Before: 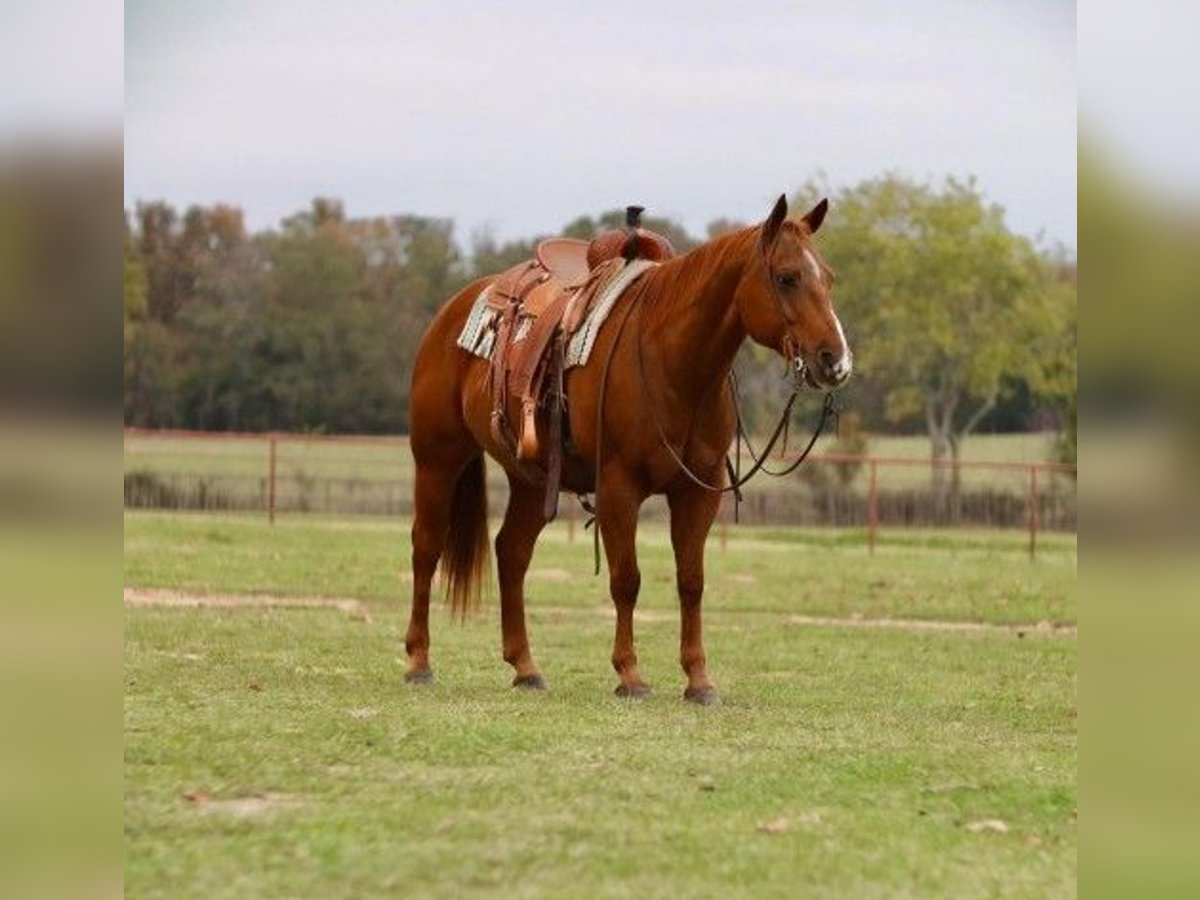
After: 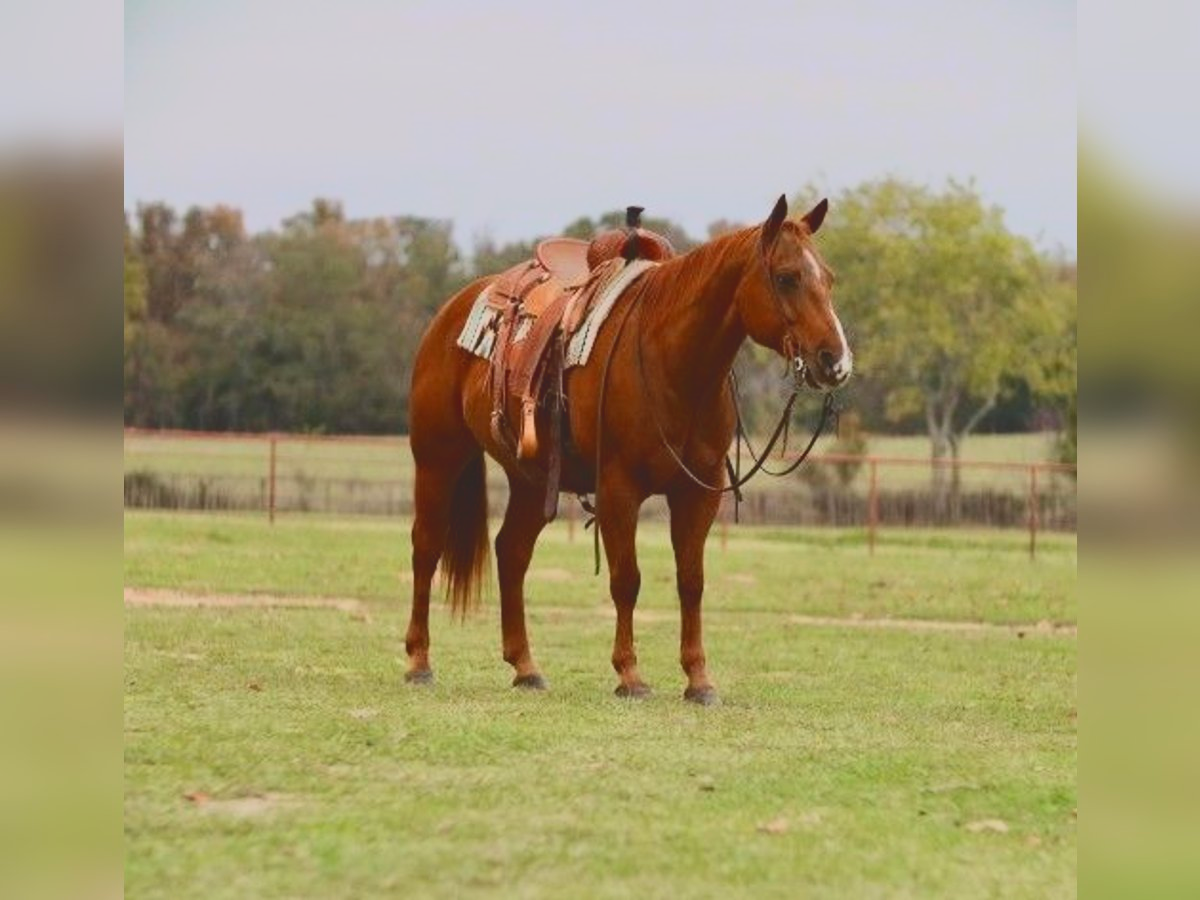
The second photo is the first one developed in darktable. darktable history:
tone curve: curves: ch0 [(0, 0.148) (0.191, 0.225) (0.712, 0.695) (0.864, 0.797) (1, 0.839)], color space Lab, independent channels, preserve colors none
exposure: exposure 0.298 EV, compensate highlight preservation false
